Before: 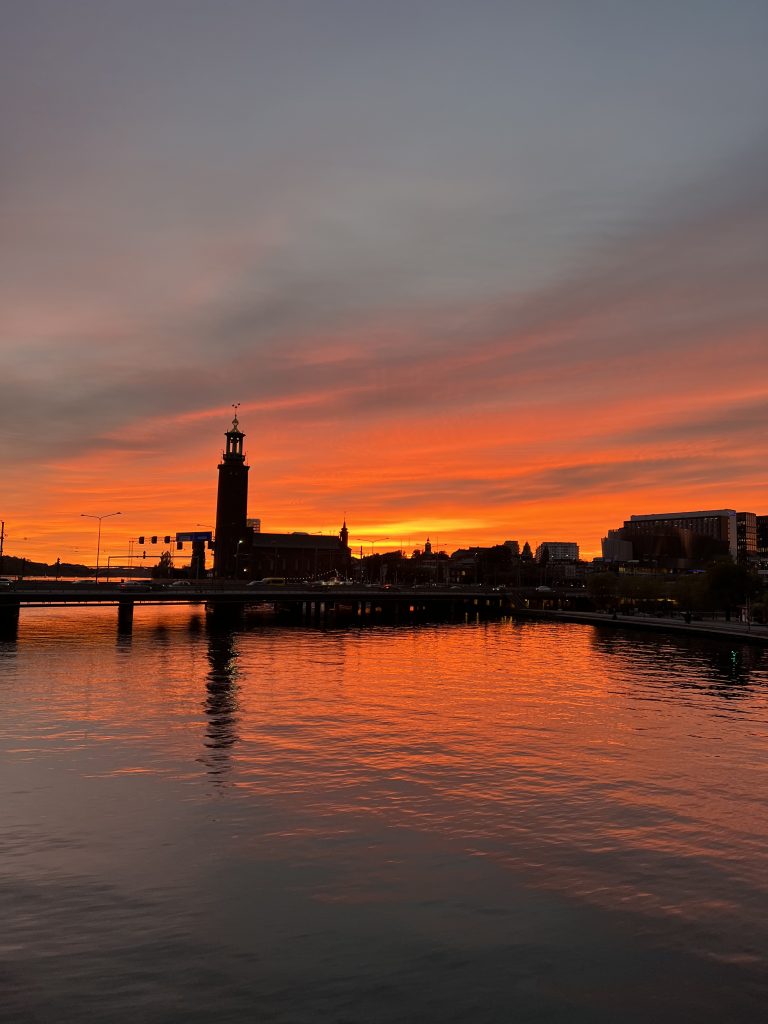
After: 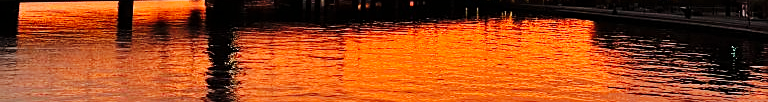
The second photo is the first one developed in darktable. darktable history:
base curve: curves: ch0 [(0, 0) (0.036, 0.025) (0.121, 0.166) (0.206, 0.329) (0.605, 0.79) (1, 1)], preserve colors none
sharpen: on, module defaults
shadows and highlights: low approximation 0.01, soften with gaussian
crop and rotate: top 59.084%, bottom 30.916%
